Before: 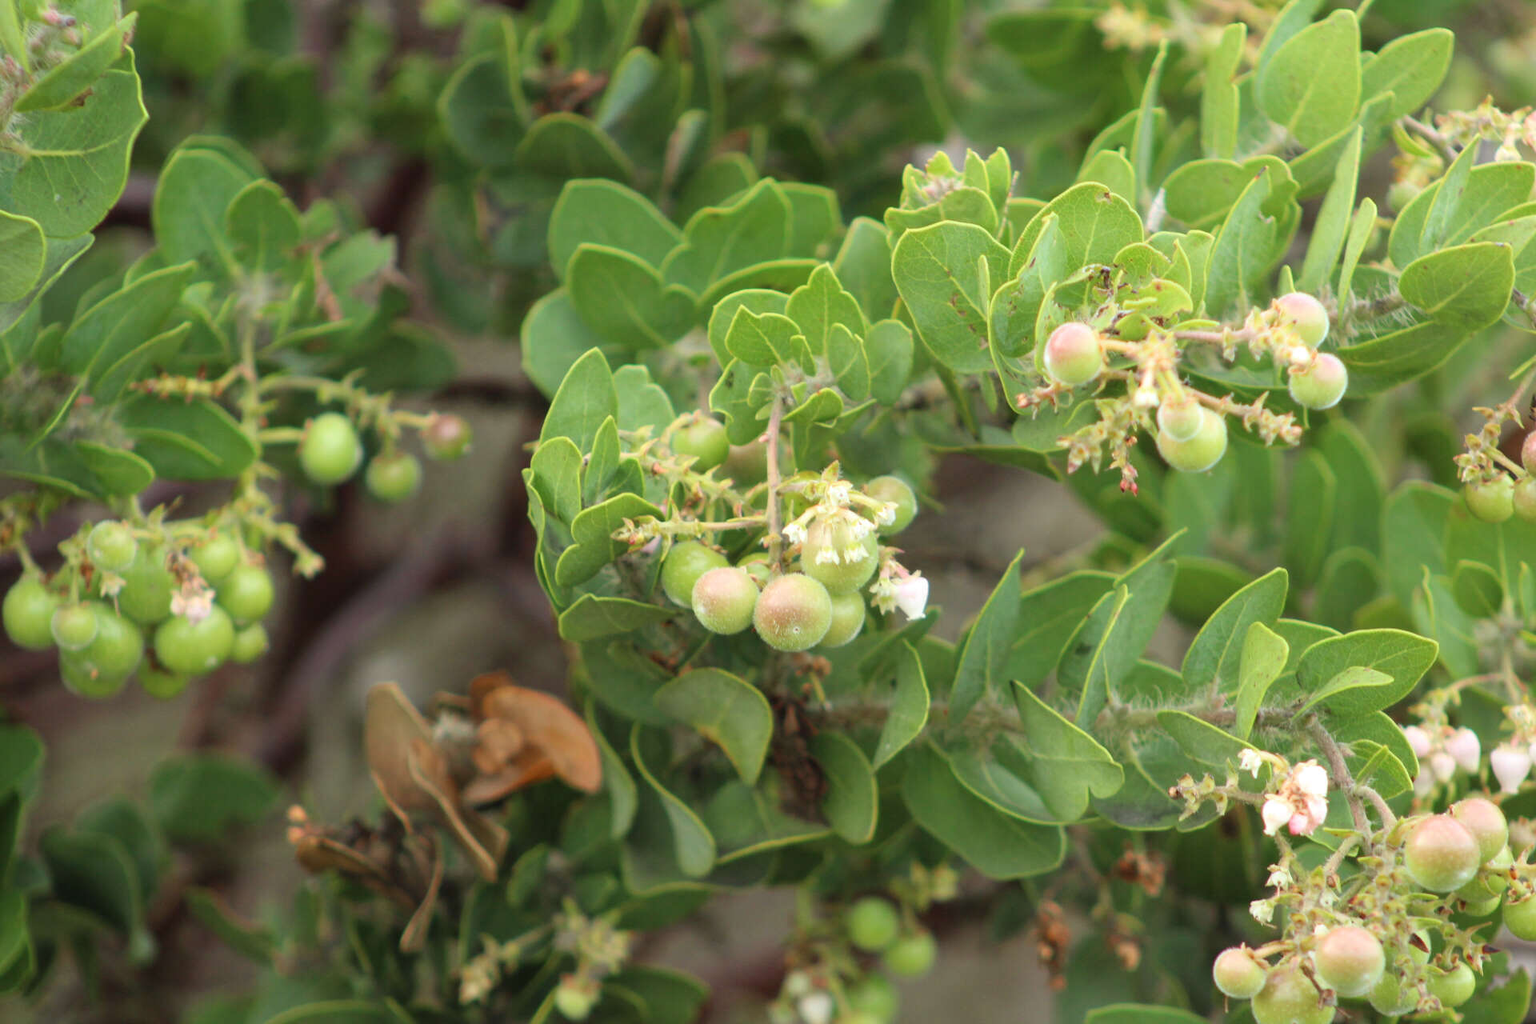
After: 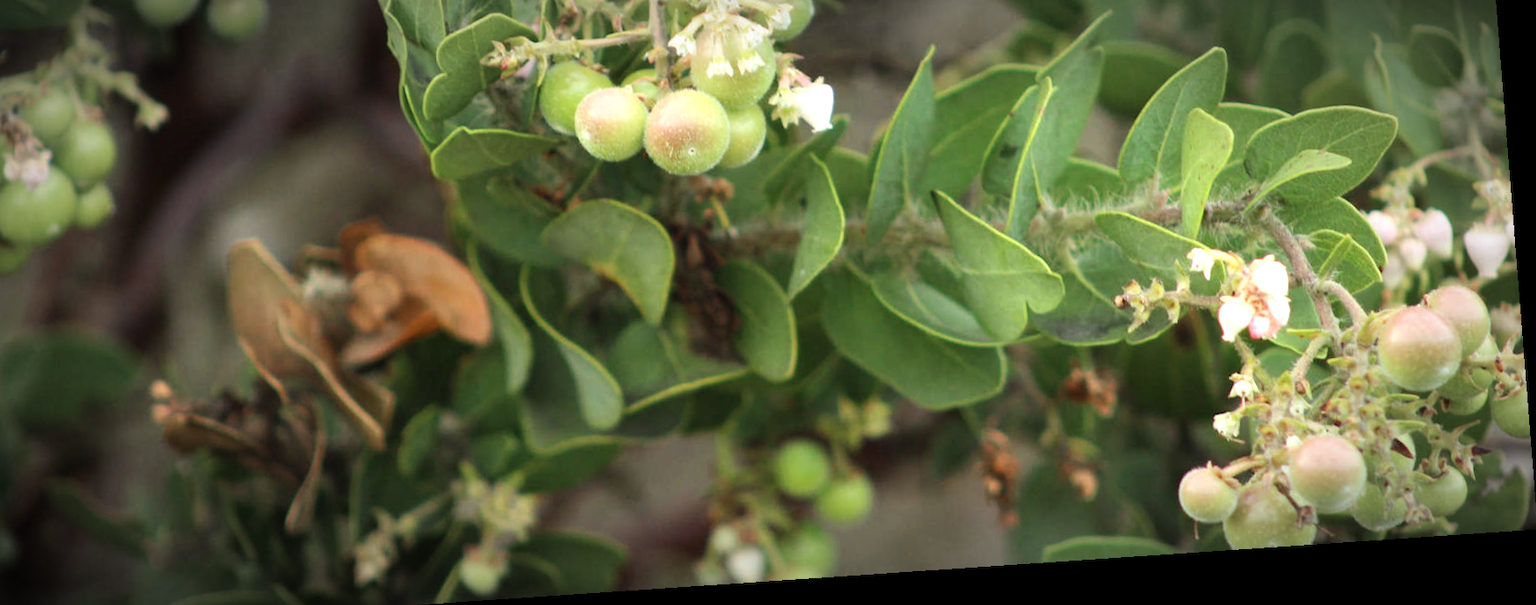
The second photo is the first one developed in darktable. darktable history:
vignetting: fall-off start 67.5%, fall-off radius 67.23%, brightness -0.813, automatic ratio true
crop and rotate: left 13.306%, top 48.129%, bottom 2.928%
rotate and perspective: rotation -4.2°, shear 0.006, automatic cropping off
tone equalizer: -8 EV -0.417 EV, -7 EV -0.389 EV, -6 EV -0.333 EV, -5 EV -0.222 EV, -3 EV 0.222 EV, -2 EV 0.333 EV, -1 EV 0.389 EV, +0 EV 0.417 EV, edges refinement/feathering 500, mask exposure compensation -1.57 EV, preserve details no
